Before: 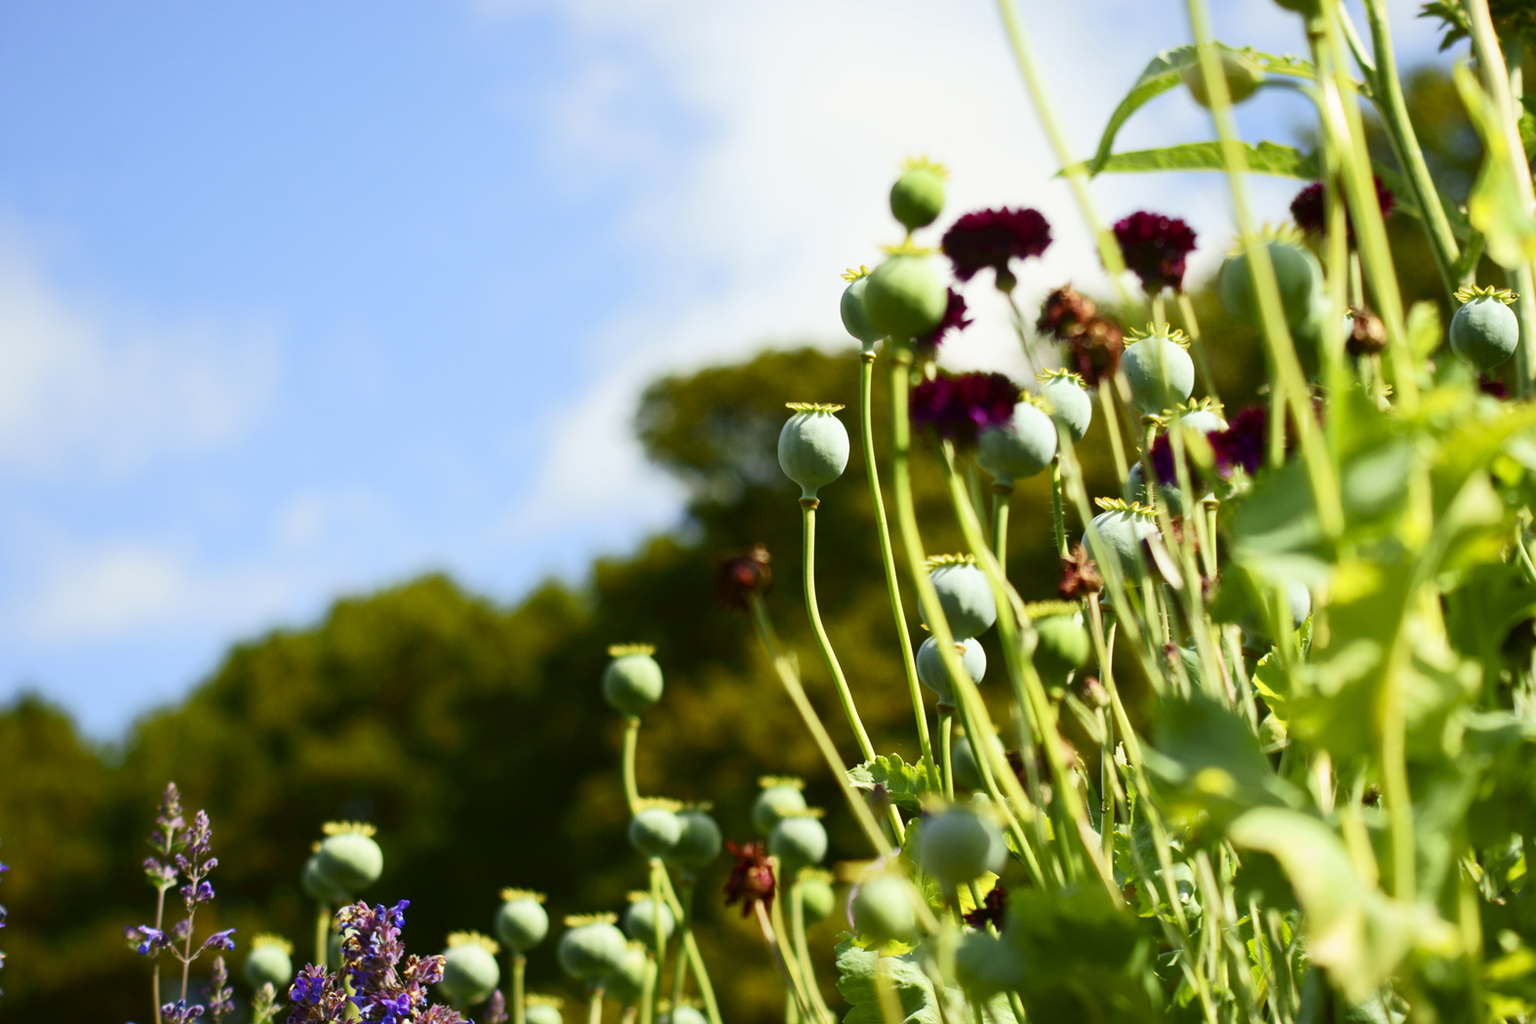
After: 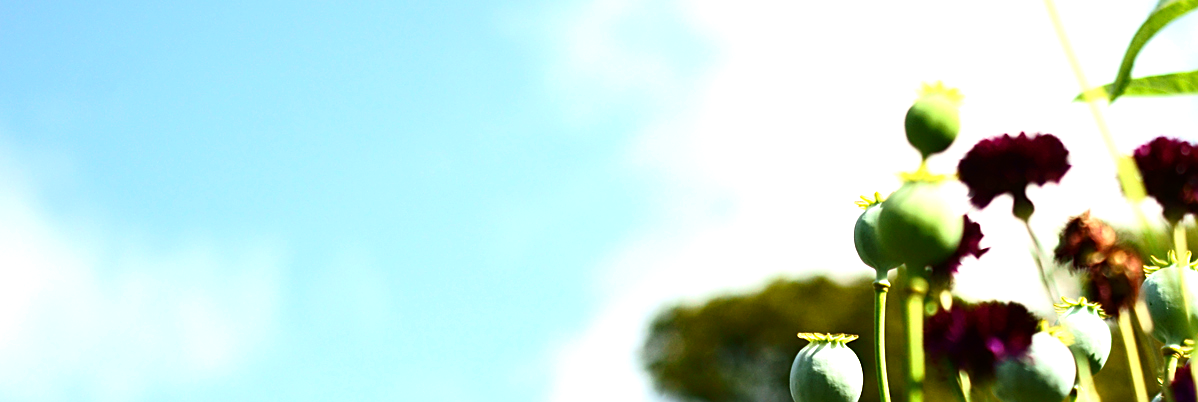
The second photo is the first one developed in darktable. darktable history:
crop: left 0.534%, top 7.642%, right 23.384%, bottom 54.013%
tone equalizer: -8 EV -0.728 EV, -7 EV -0.679 EV, -6 EV -0.62 EV, -5 EV -0.37 EV, -3 EV 0.393 EV, -2 EV 0.6 EV, -1 EV 0.681 EV, +0 EV 0.733 EV, edges refinement/feathering 500, mask exposure compensation -1.57 EV, preserve details no
sharpen: on, module defaults
